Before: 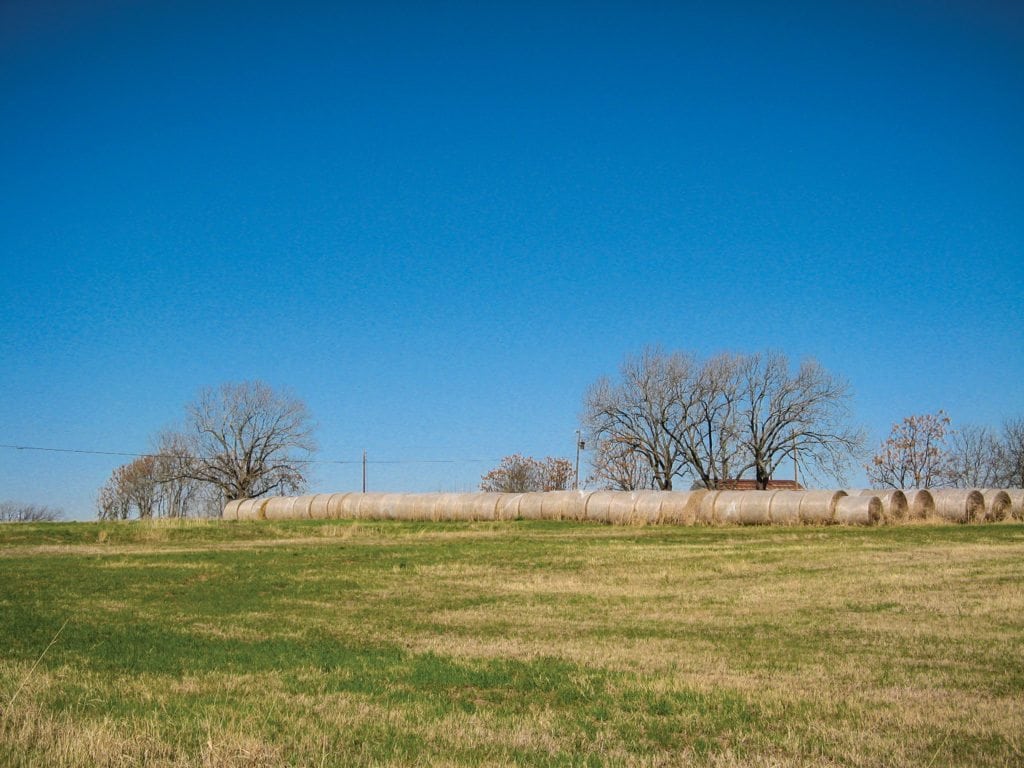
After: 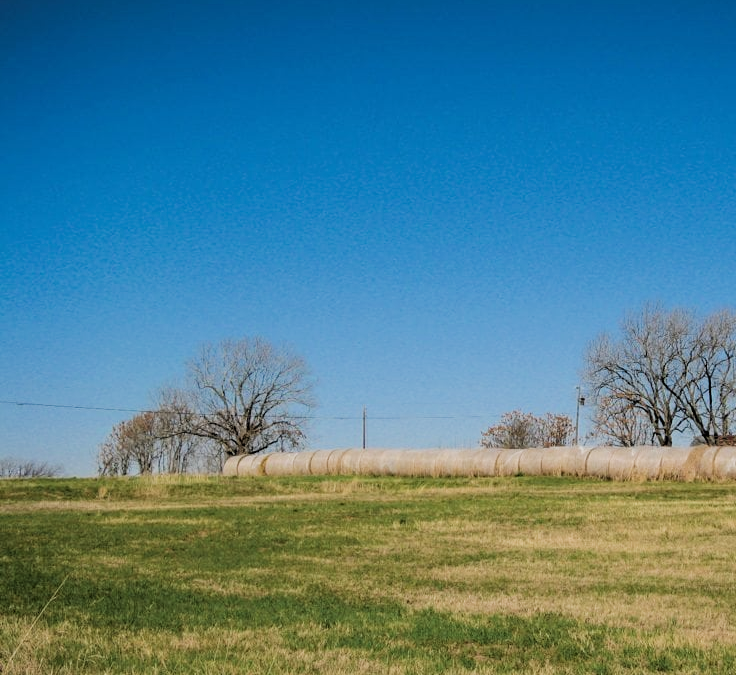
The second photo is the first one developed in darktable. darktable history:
crop: top 5.803%, right 27.864%, bottom 5.804%
filmic rgb: black relative exposure -5 EV, hardness 2.88, contrast 1.2, highlights saturation mix -30%
